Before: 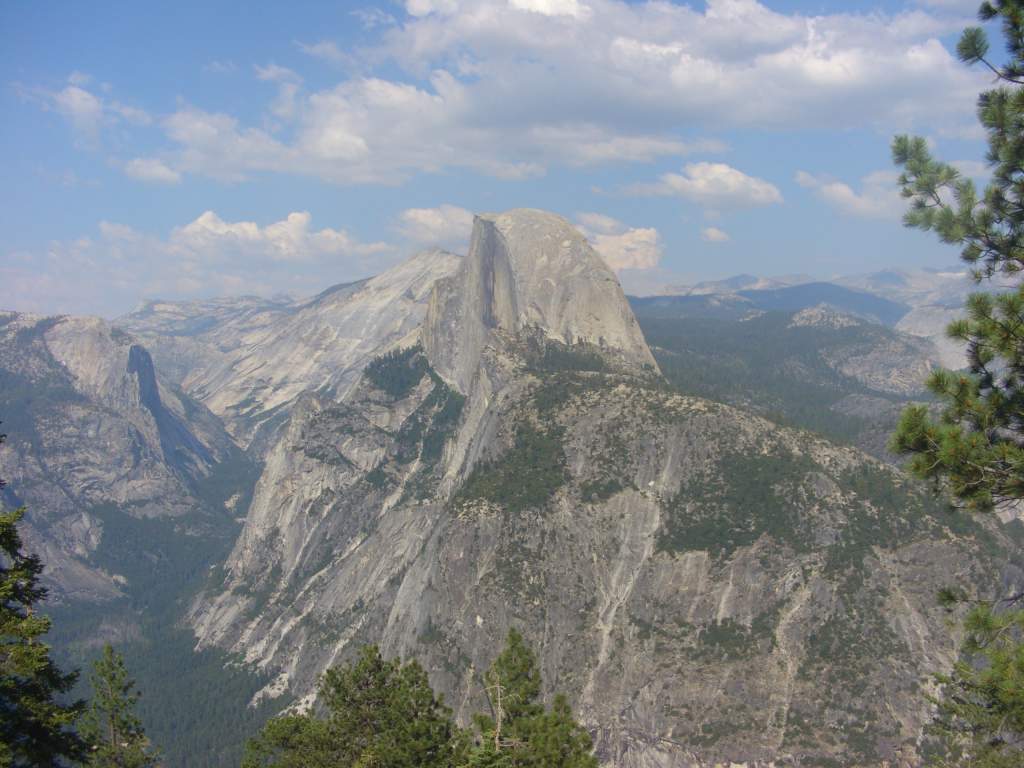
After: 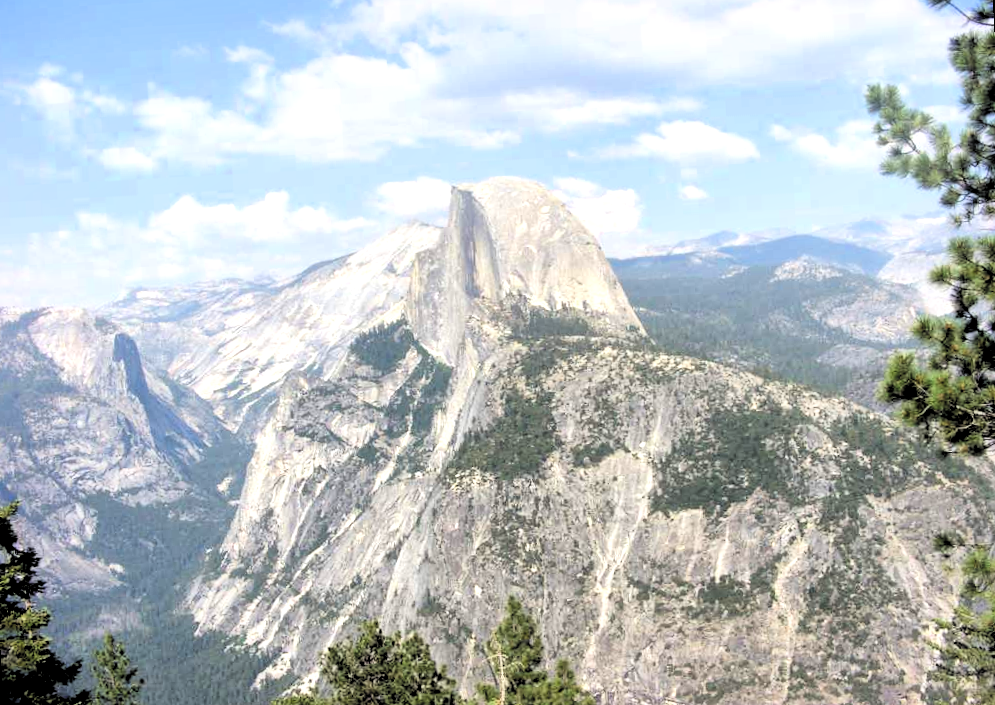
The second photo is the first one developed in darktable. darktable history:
rotate and perspective: rotation -3°, crop left 0.031, crop right 0.968, crop top 0.07, crop bottom 0.93
filmic rgb: middle gray luminance 13.55%, black relative exposure -1.97 EV, white relative exposure 3.1 EV, threshold 6 EV, target black luminance 0%, hardness 1.79, latitude 59.23%, contrast 1.728, highlights saturation mix 5%, shadows ↔ highlights balance -37.52%, add noise in highlights 0, color science v3 (2019), use custom middle-gray values true, iterations of high-quality reconstruction 0, contrast in highlights soft, enable highlight reconstruction true
exposure: black level correction -0.002, exposure 0.54 EV, compensate highlight preservation false
local contrast: mode bilateral grid, contrast 20, coarseness 50, detail 159%, midtone range 0.2
